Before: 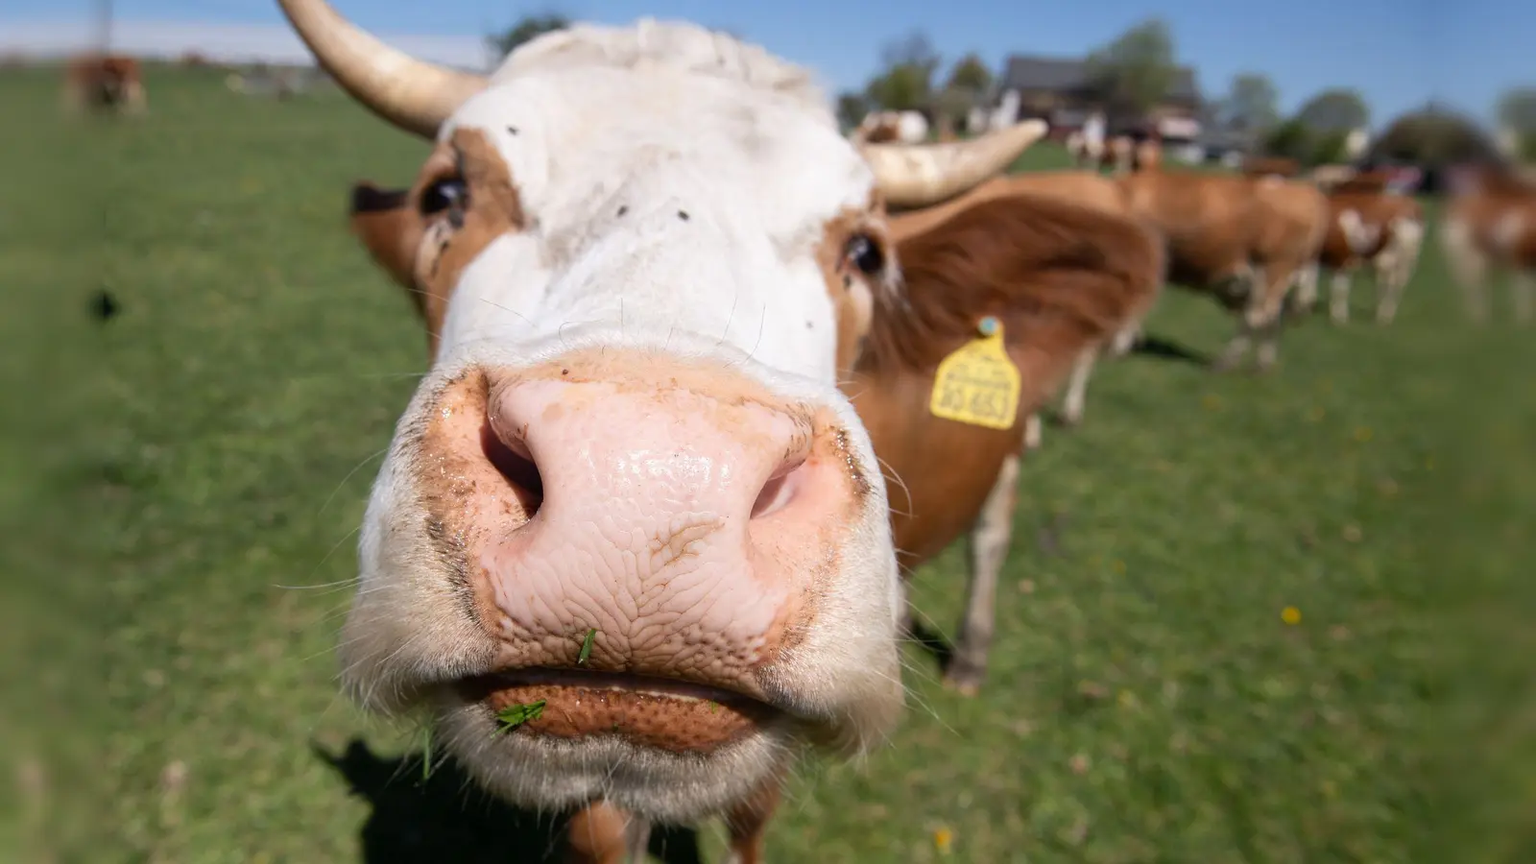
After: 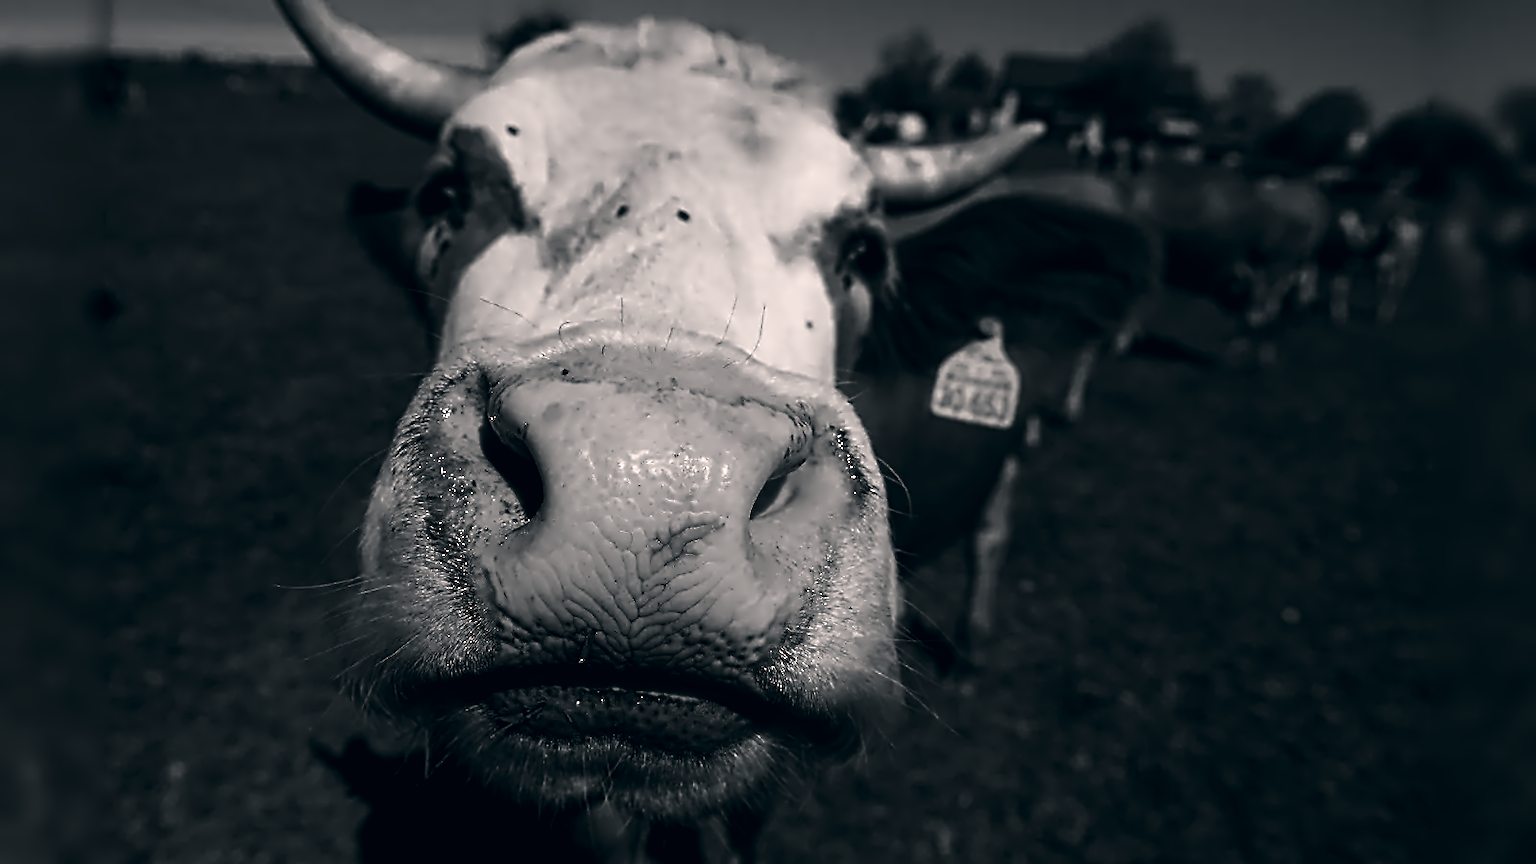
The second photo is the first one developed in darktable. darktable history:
contrast brightness saturation: contrast 0.016, brightness -0.99, saturation -0.993
contrast equalizer: octaves 7, y [[0.5, 0.5, 0.5, 0.515, 0.749, 0.84], [0.5 ×6], [0.5 ×6], [0, 0, 0, 0.001, 0.067, 0.262], [0 ×6]]
color correction: highlights a* 5.46, highlights b* 5.31, shadows a* -4.3, shadows b* -5.03
